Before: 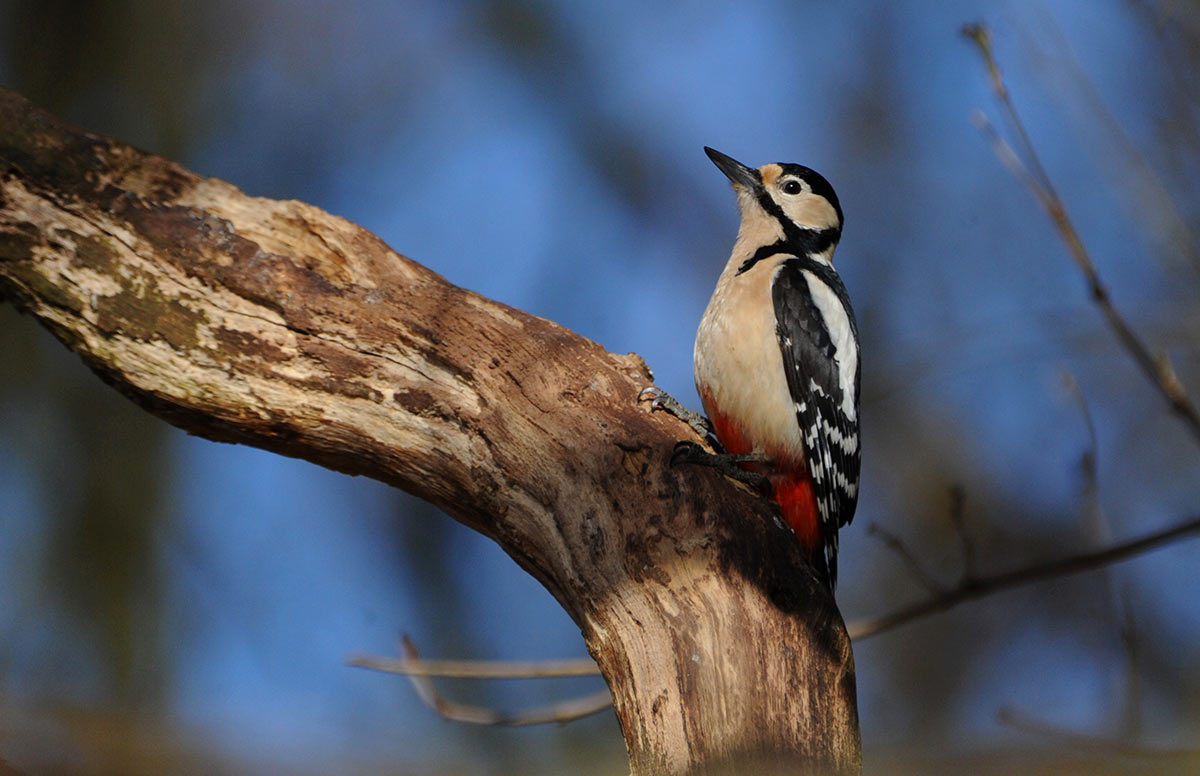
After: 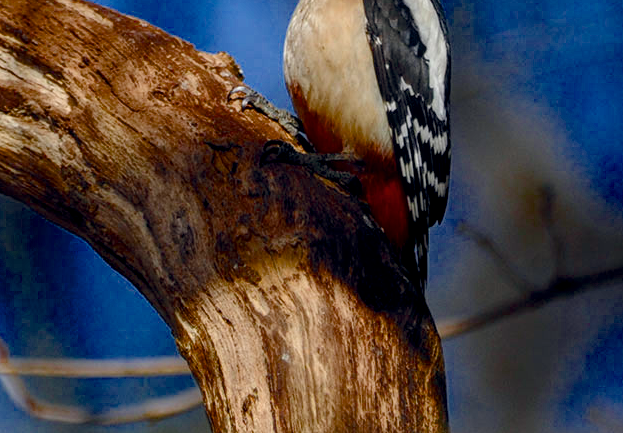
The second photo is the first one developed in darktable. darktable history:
crop: left 34.237%, top 38.795%, right 13.837%, bottom 5.296%
local contrast: on, module defaults
color balance rgb: global offset › chroma 0.057%, global offset › hue 253.52°, perceptual saturation grading › global saturation 19.465%, perceptual saturation grading › highlights -25.867%, perceptual saturation grading › shadows 49.28%, global vibrance 6.839%, saturation formula JzAzBz (2021)
color calibration: illuminant same as pipeline (D50), adaptation XYZ, x 0.345, y 0.359, temperature 5011.46 K
